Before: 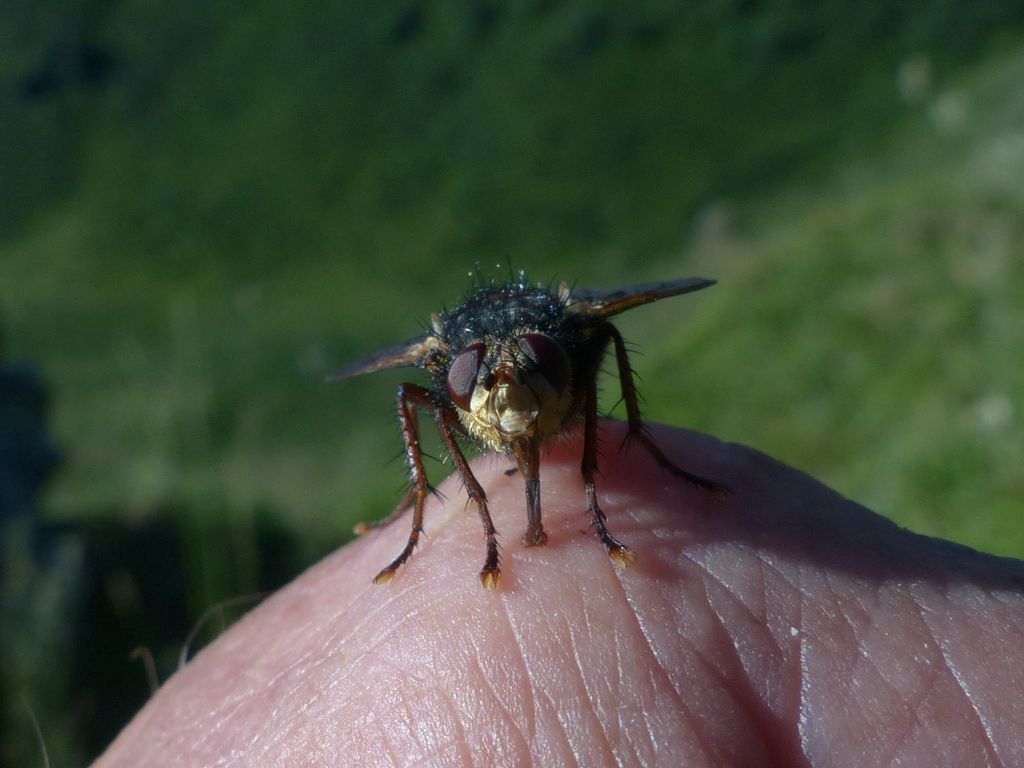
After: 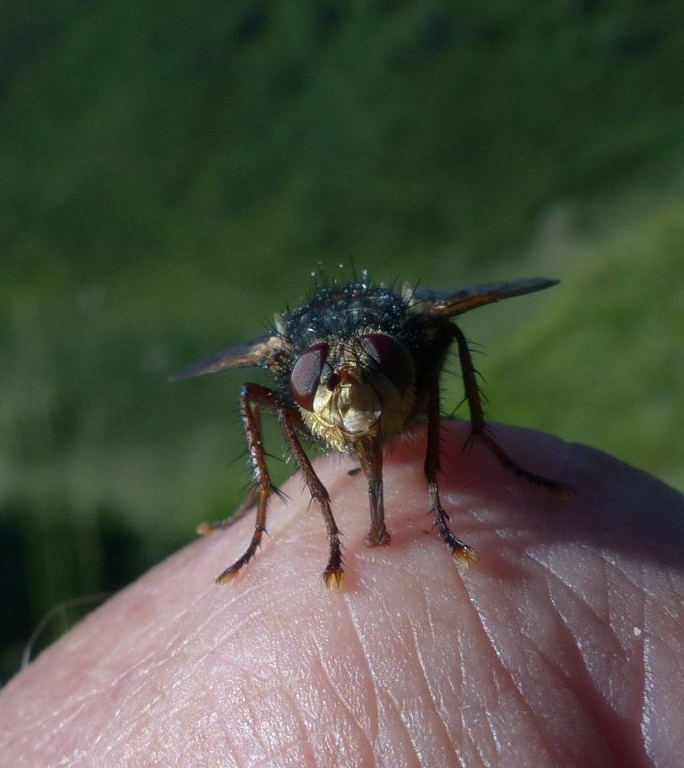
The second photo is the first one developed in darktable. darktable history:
crop: left 15.409%, right 17.758%
